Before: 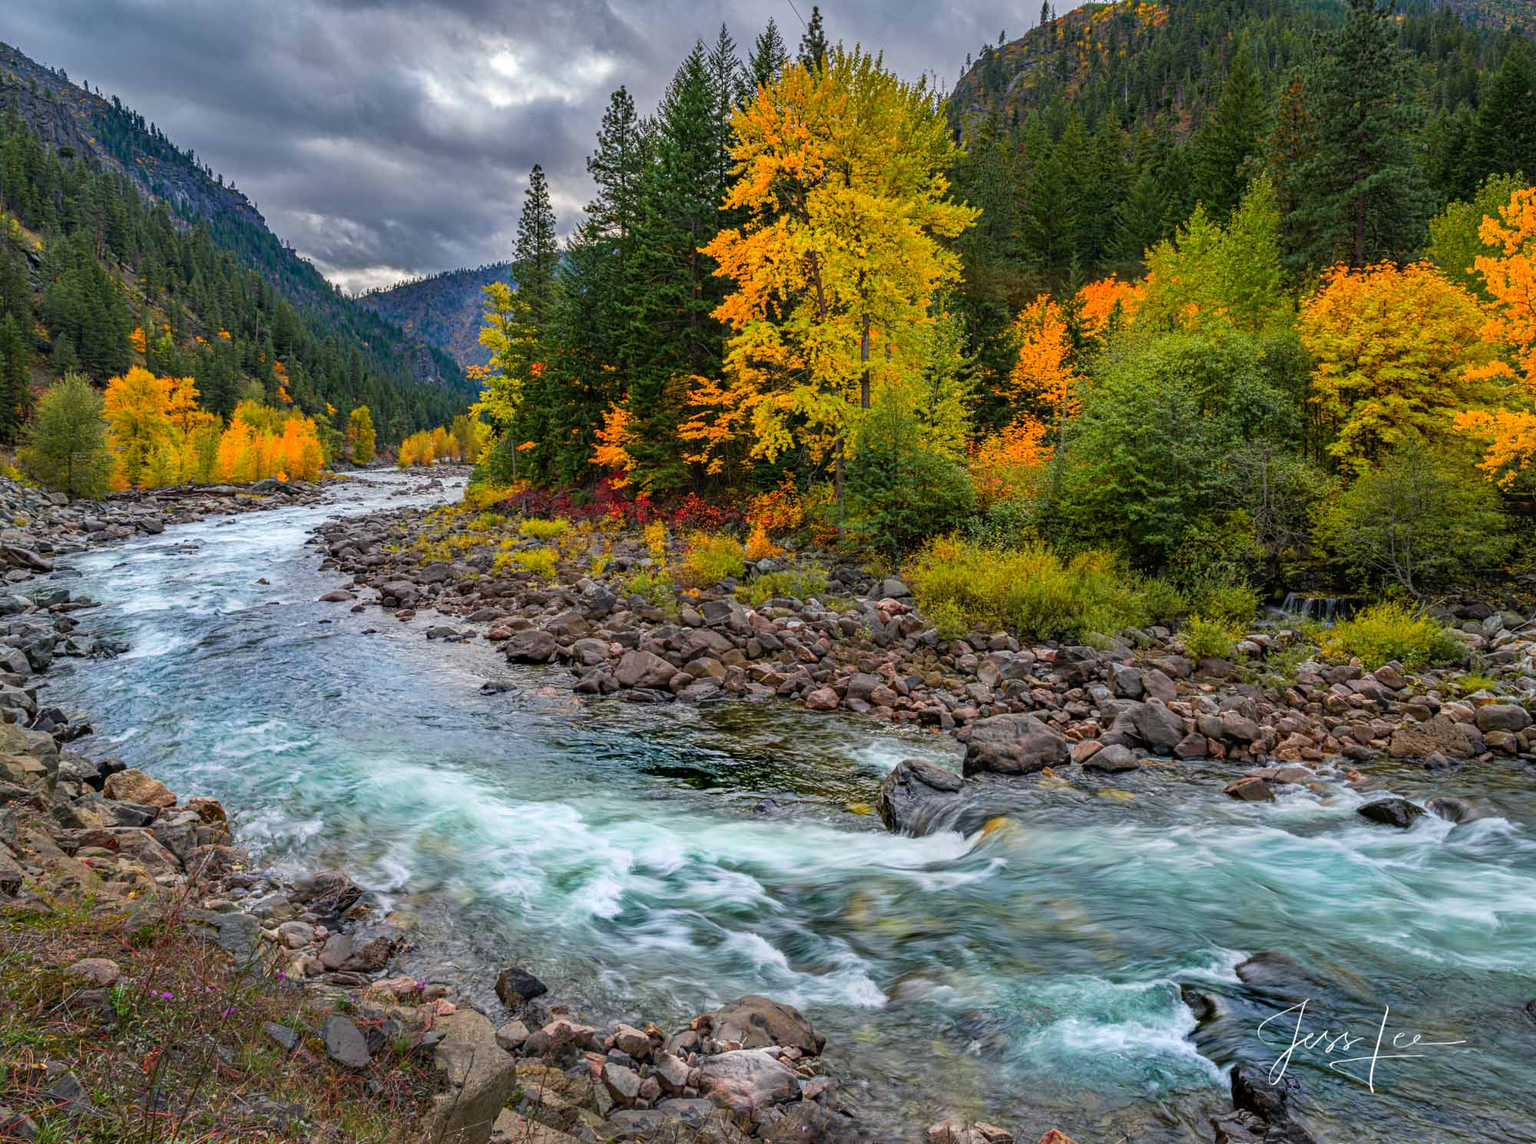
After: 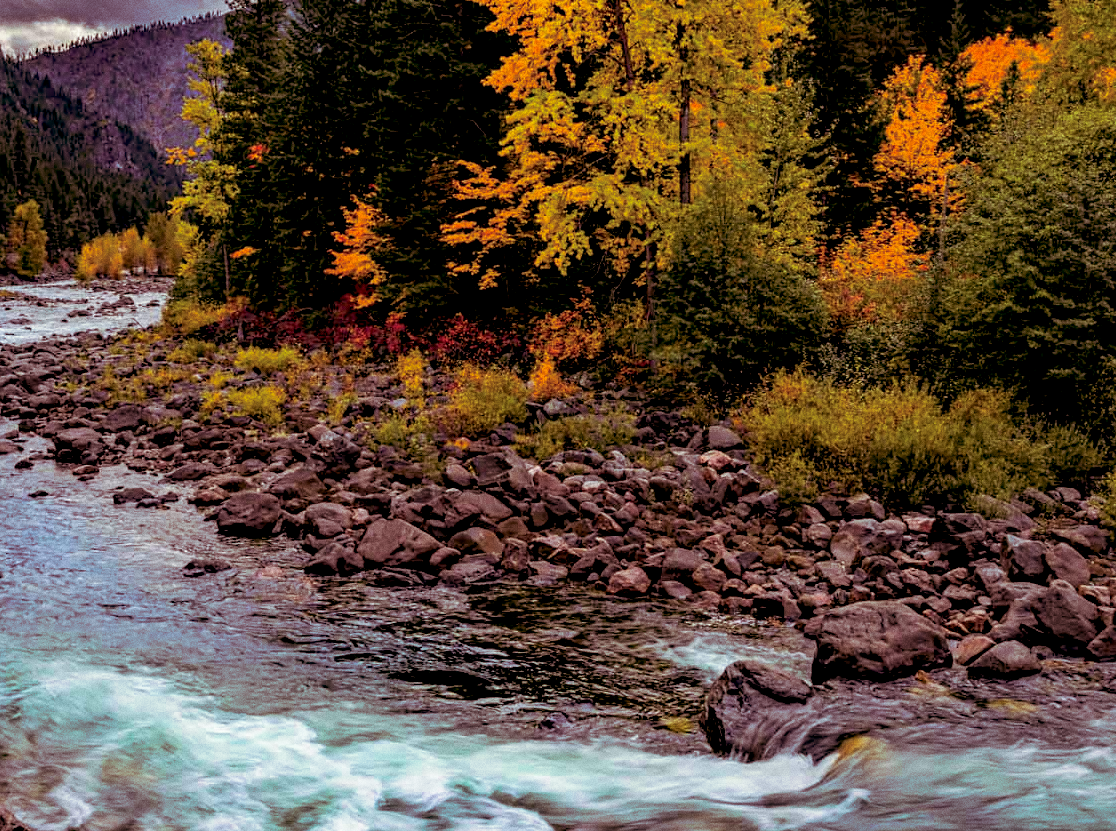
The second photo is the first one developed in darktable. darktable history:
split-toning: on, module defaults
haze removal: compatibility mode true, adaptive false
tone equalizer: on, module defaults
crop and rotate: left 22.13%, top 22.054%, right 22.026%, bottom 22.102%
grain: coarseness 0.09 ISO
exposure: black level correction 0.029, exposure -0.073 EV, compensate highlight preservation false
